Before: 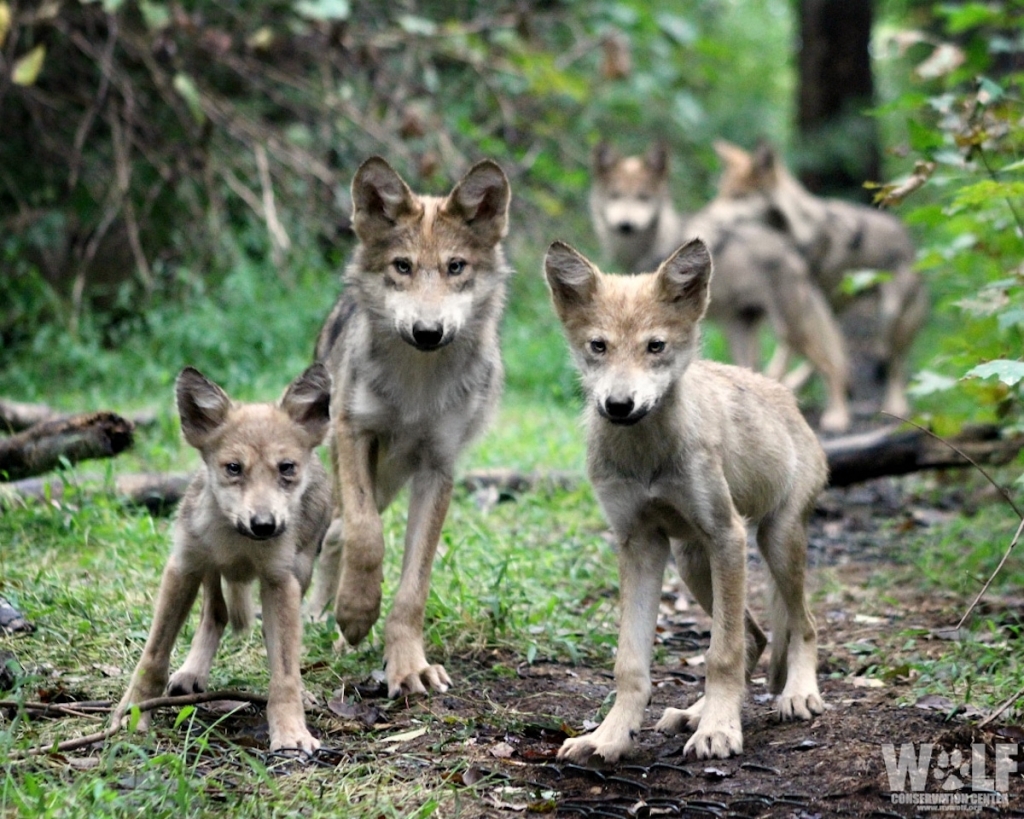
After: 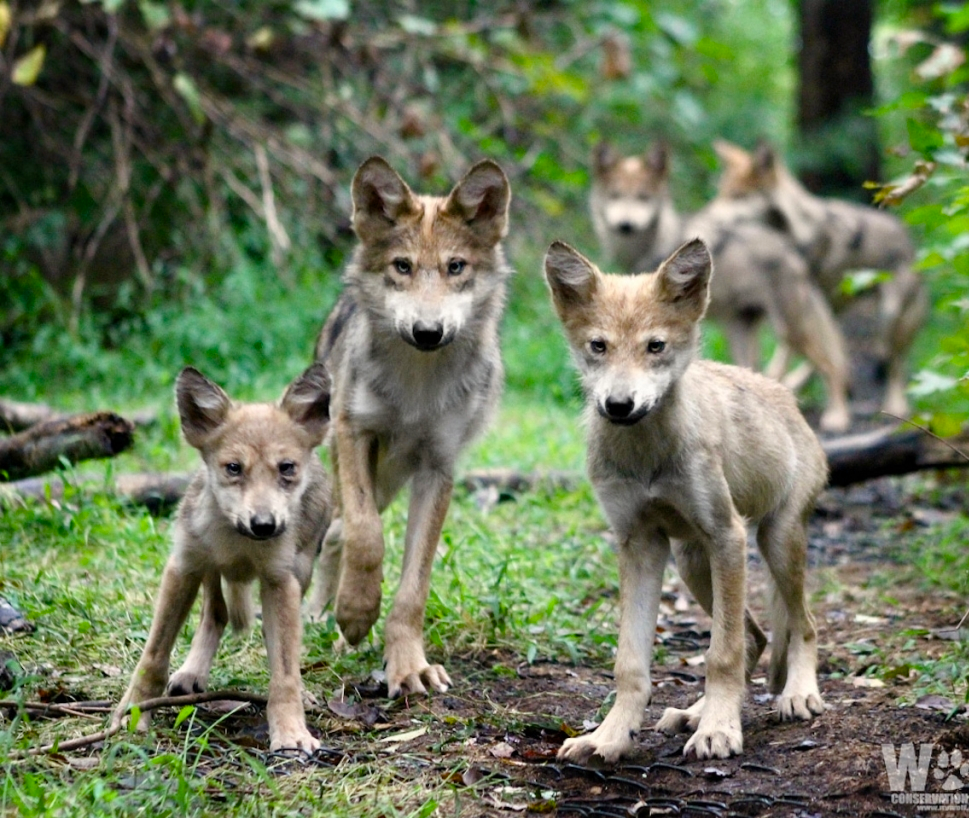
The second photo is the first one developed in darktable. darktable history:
color balance rgb: linear chroma grading › shadows 31.687%, linear chroma grading › global chroma -2.241%, linear chroma grading › mid-tones 4.355%, perceptual saturation grading › global saturation 14.613%
crop and rotate: left 0%, right 5.346%
